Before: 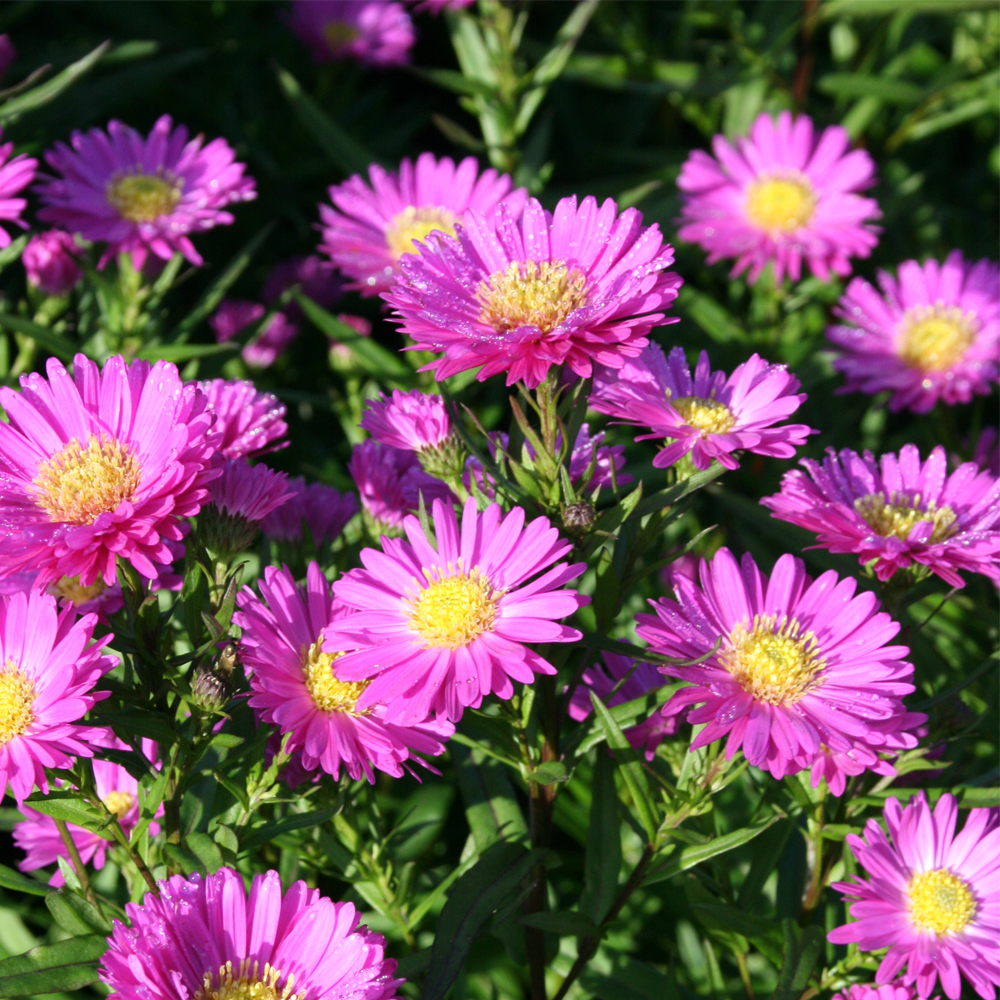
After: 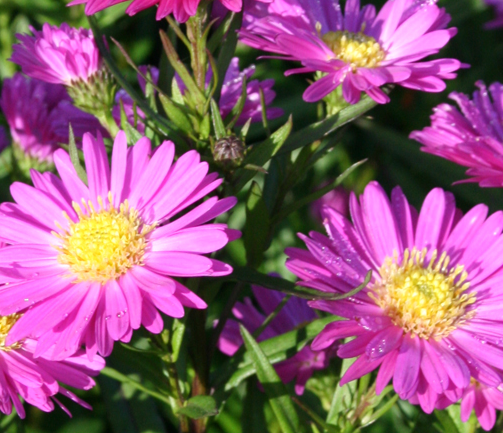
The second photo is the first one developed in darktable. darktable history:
crop: left 35.03%, top 36.625%, right 14.663%, bottom 20.057%
tone equalizer: on, module defaults
